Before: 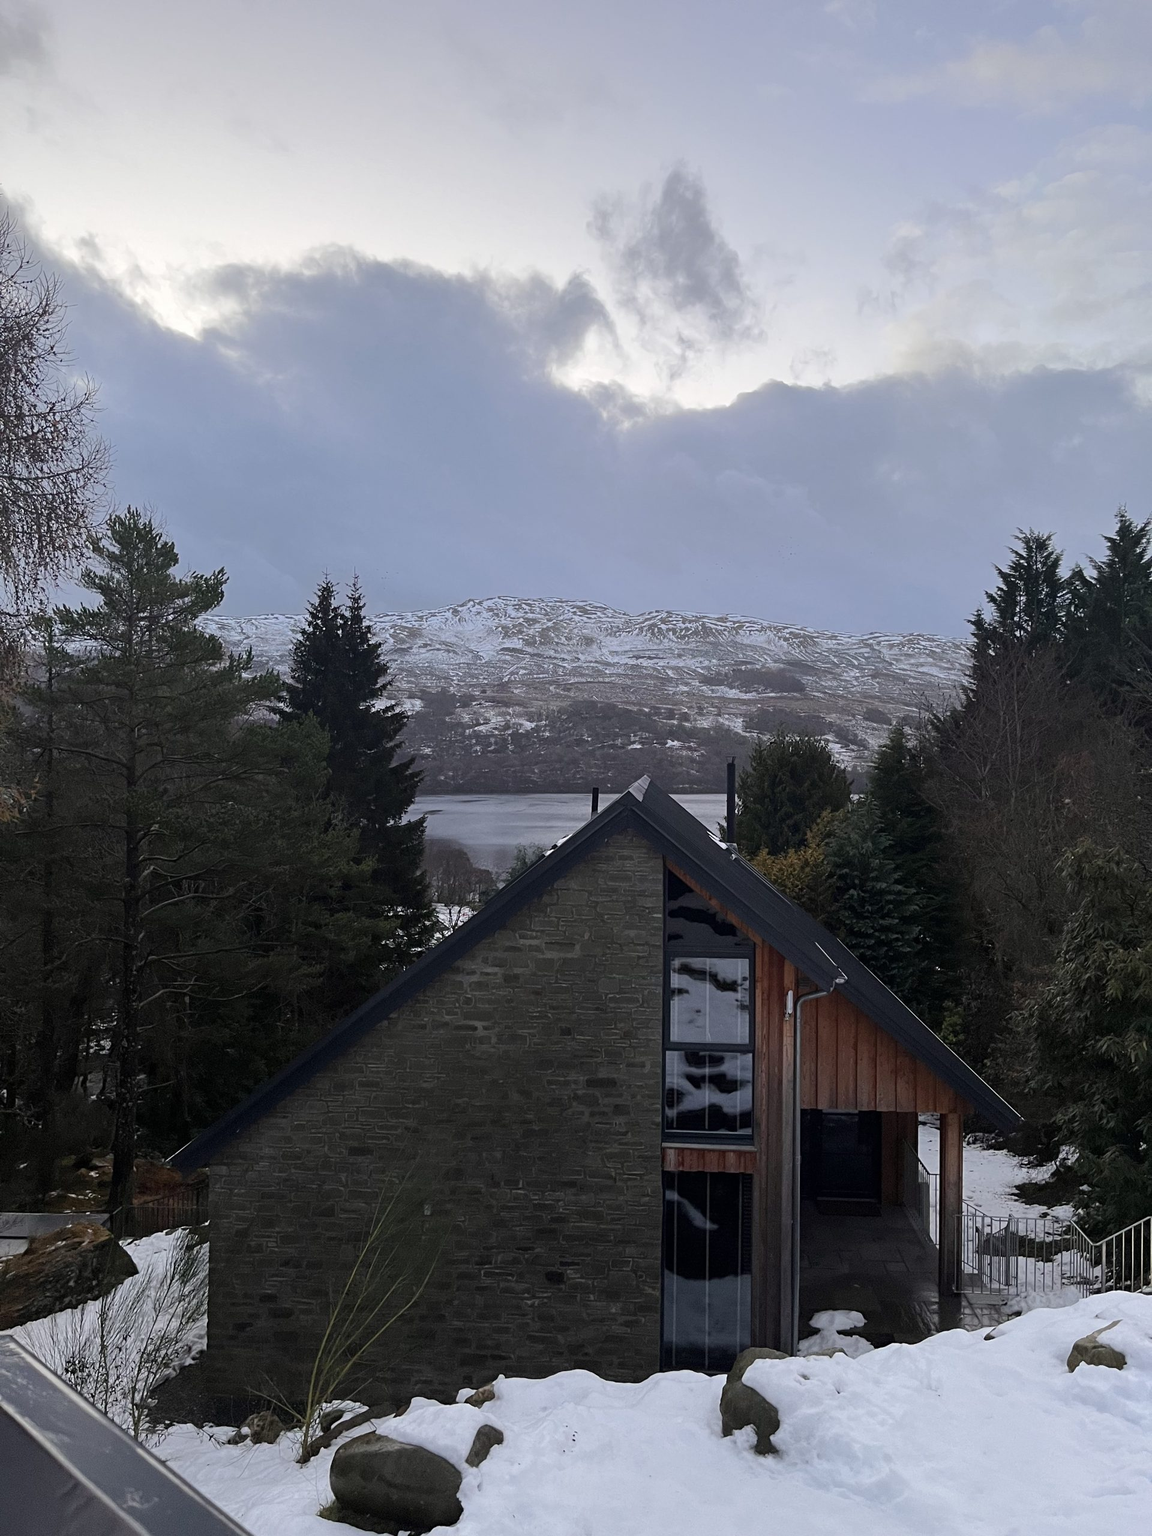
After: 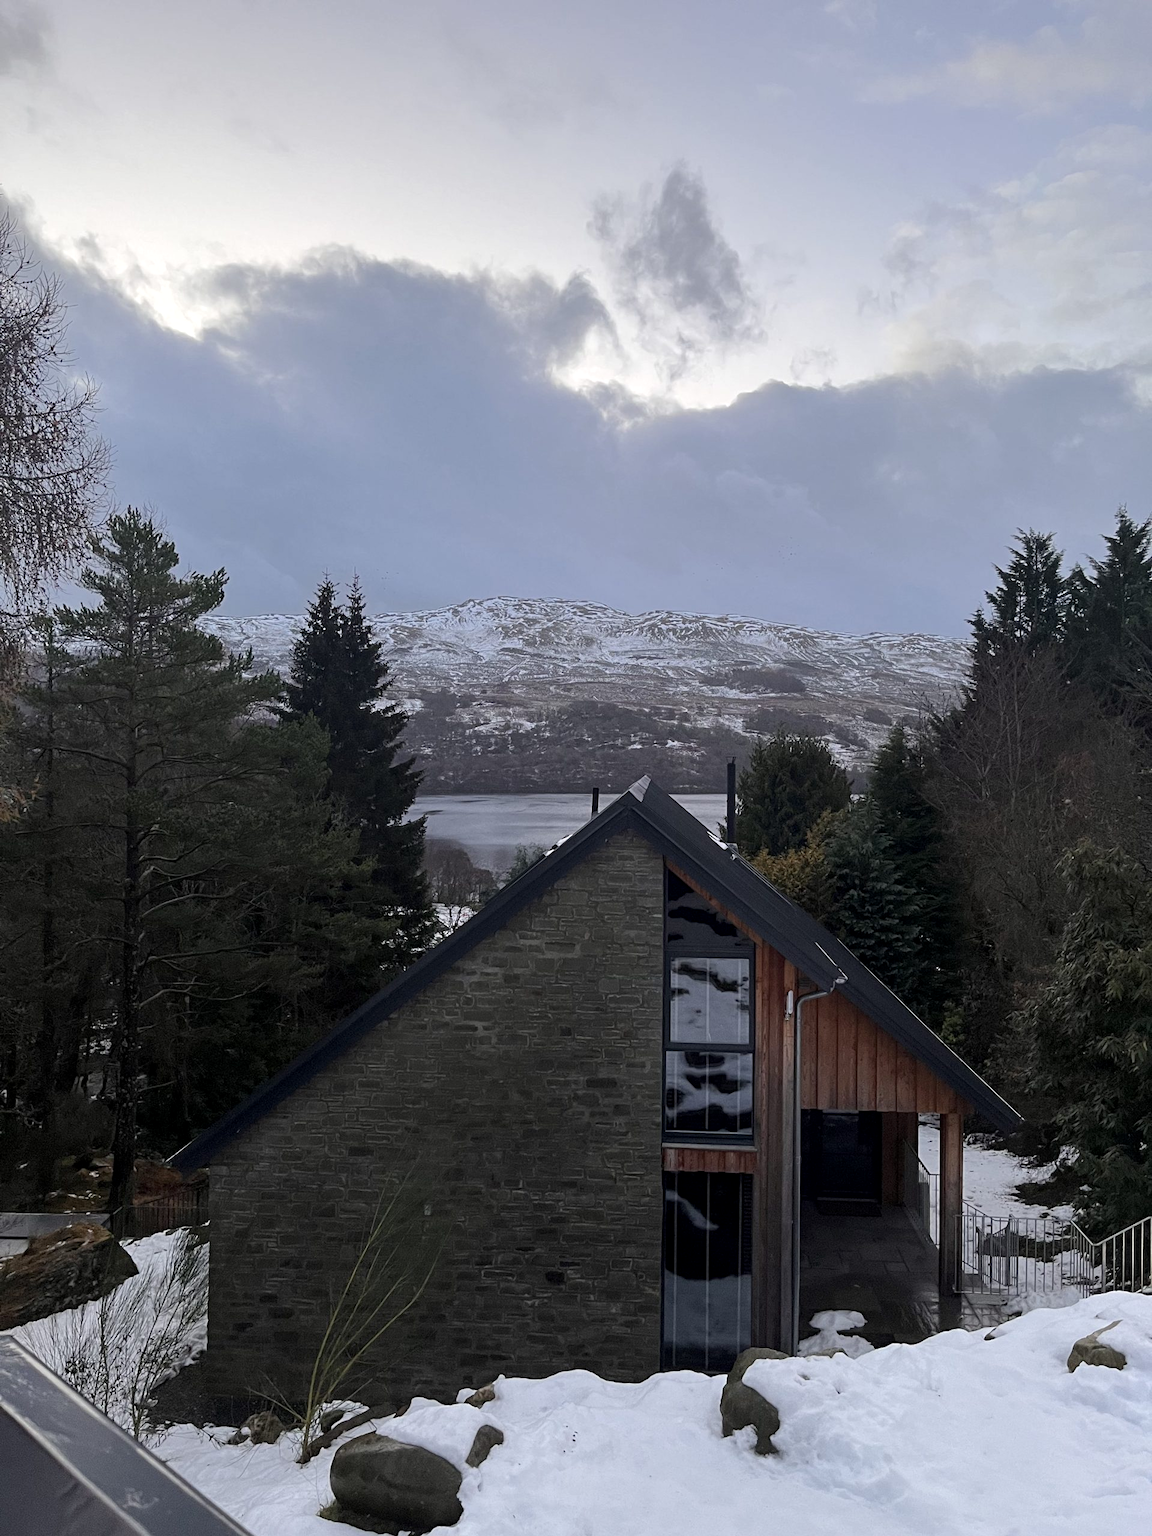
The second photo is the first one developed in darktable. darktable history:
local contrast: highlights 105%, shadows 98%, detail 120%, midtone range 0.2
